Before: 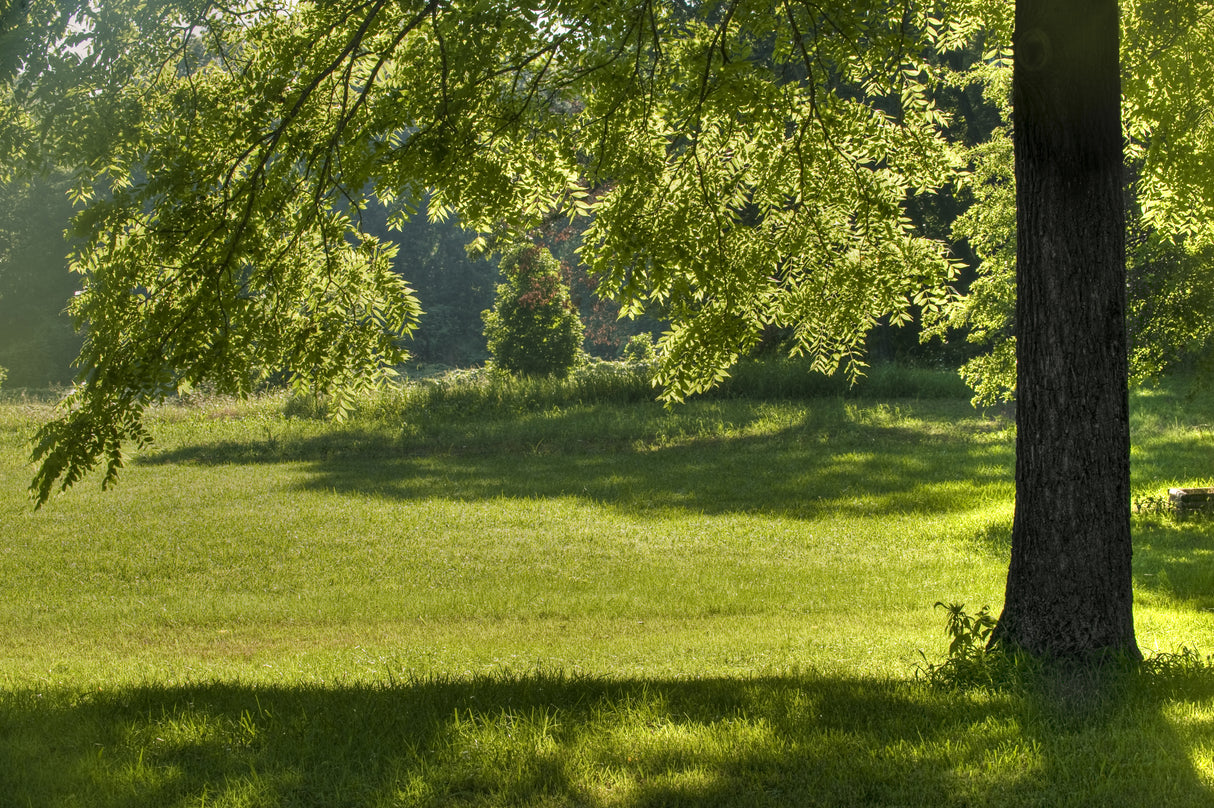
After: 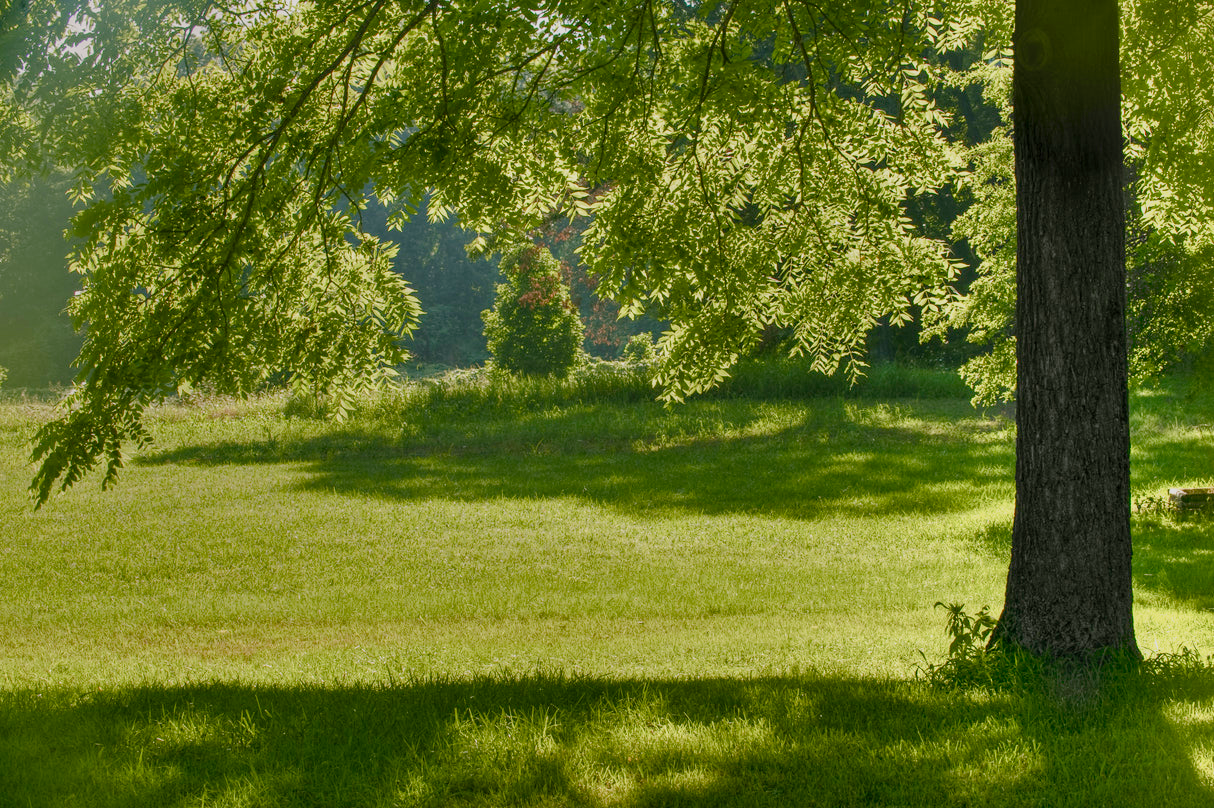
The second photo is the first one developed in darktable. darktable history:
color balance rgb: shadows lift › chroma 1%, shadows lift › hue 113°, highlights gain › chroma 0.2%, highlights gain › hue 333°, perceptual saturation grading › global saturation 20%, perceptual saturation grading › highlights -50%, perceptual saturation grading › shadows 25%, contrast -30%
tone curve: curves: ch0 [(0, 0) (0.003, 0.001) (0.011, 0.005) (0.025, 0.011) (0.044, 0.02) (0.069, 0.031) (0.1, 0.045) (0.136, 0.077) (0.177, 0.124) (0.224, 0.181) (0.277, 0.245) (0.335, 0.316) (0.399, 0.393) (0.468, 0.477) (0.543, 0.568) (0.623, 0.666) (0.709, 0.771) (0.801, 0.871) (0.898, 0.965) (1, 1)], preserve colors none
